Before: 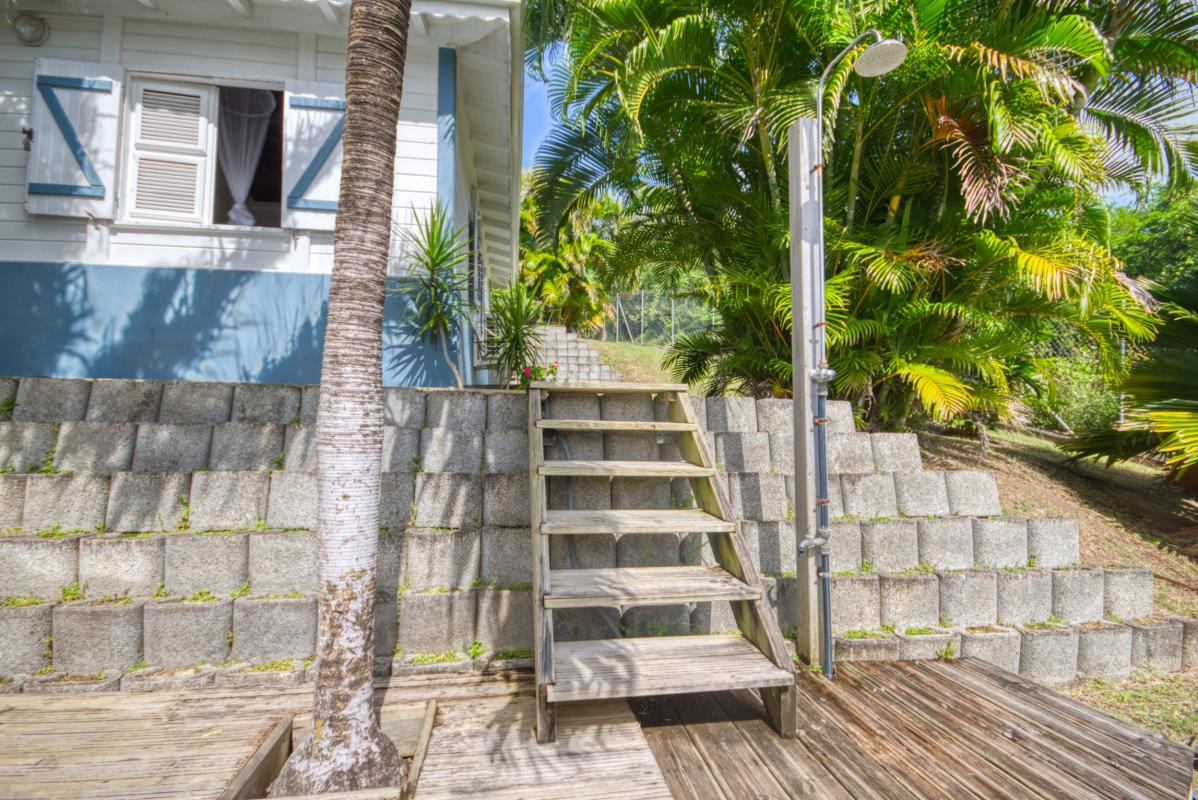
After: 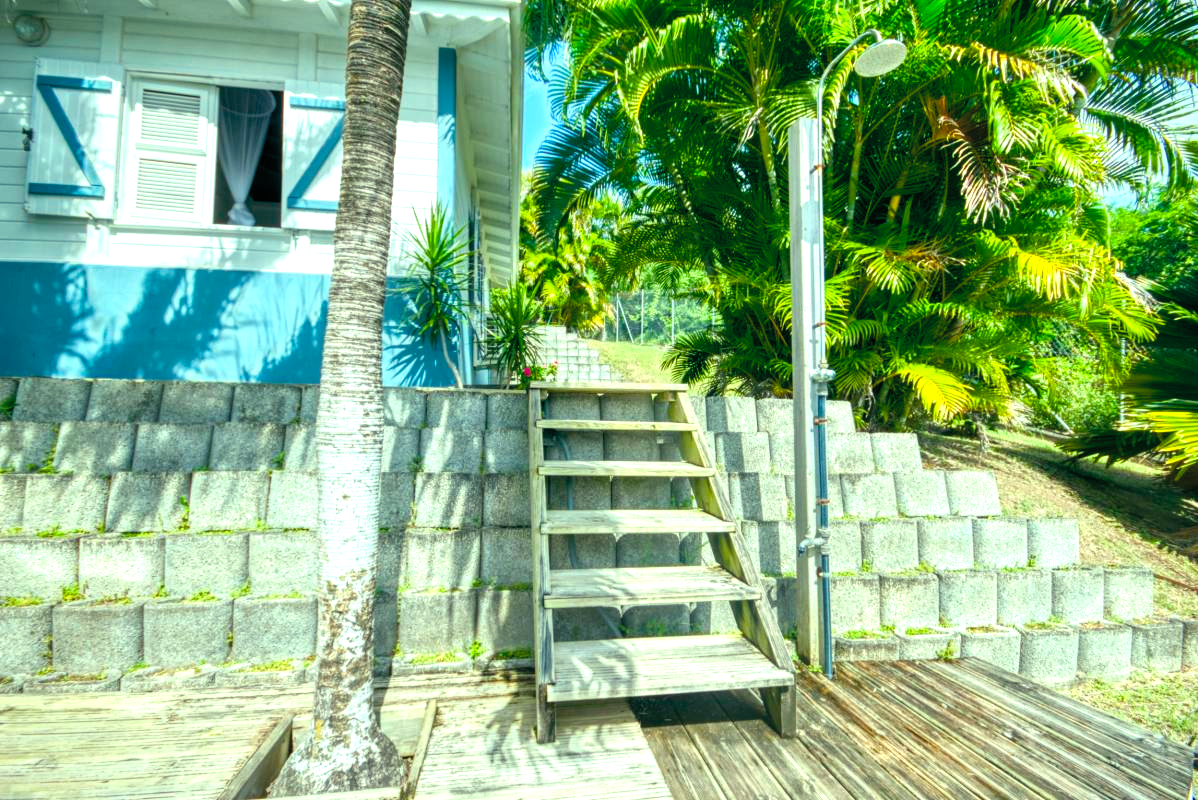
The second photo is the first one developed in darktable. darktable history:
color balance rgb: shadows lift › luminance -7.7%, shadows lift › chroma 2.13%, shadows lift › hue 165.27°, power › luminance -7.77%, power › chroma 1.1%, power › hue 215.88°, highlights gain › luminance 15.15%, highlights gain › chroma 7%, highlights gain › hue 125.57°, global offset › luminance -0.33%, global offset › chroma 0.11%, global offset › hue 165.27°, perceptual saturation grading › global saturation 24.42%, perceptual saturation grading › highlights -24.42%, perceptual saturation grading › mid-tones 24.42%, perceptual saturation grading › shadows 40%, perceptual brilliance grading › global brilliance -5%, perceptual brilliance grading › highlights 24.42%, perceptual brilliance grading › mid-tones 7%, perceptual brilliance grading › shadows -5%
contrast brightness saturation: brightness 0.13
